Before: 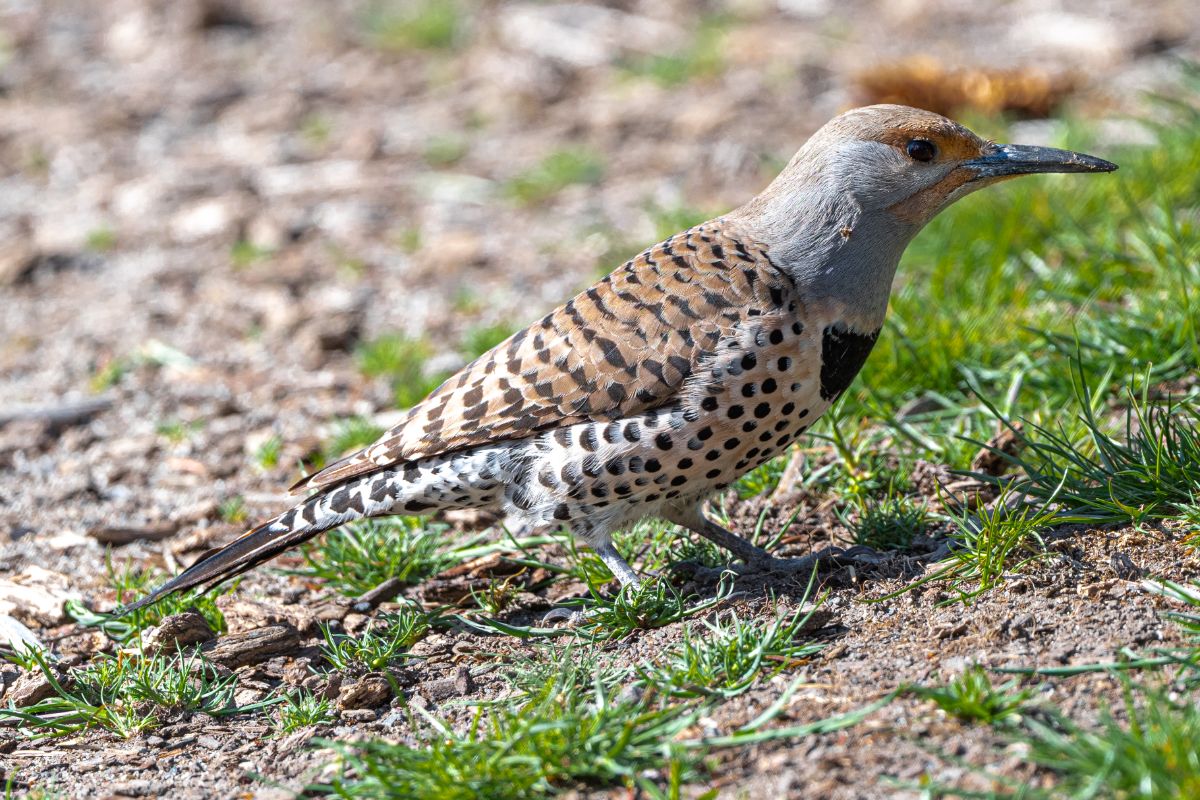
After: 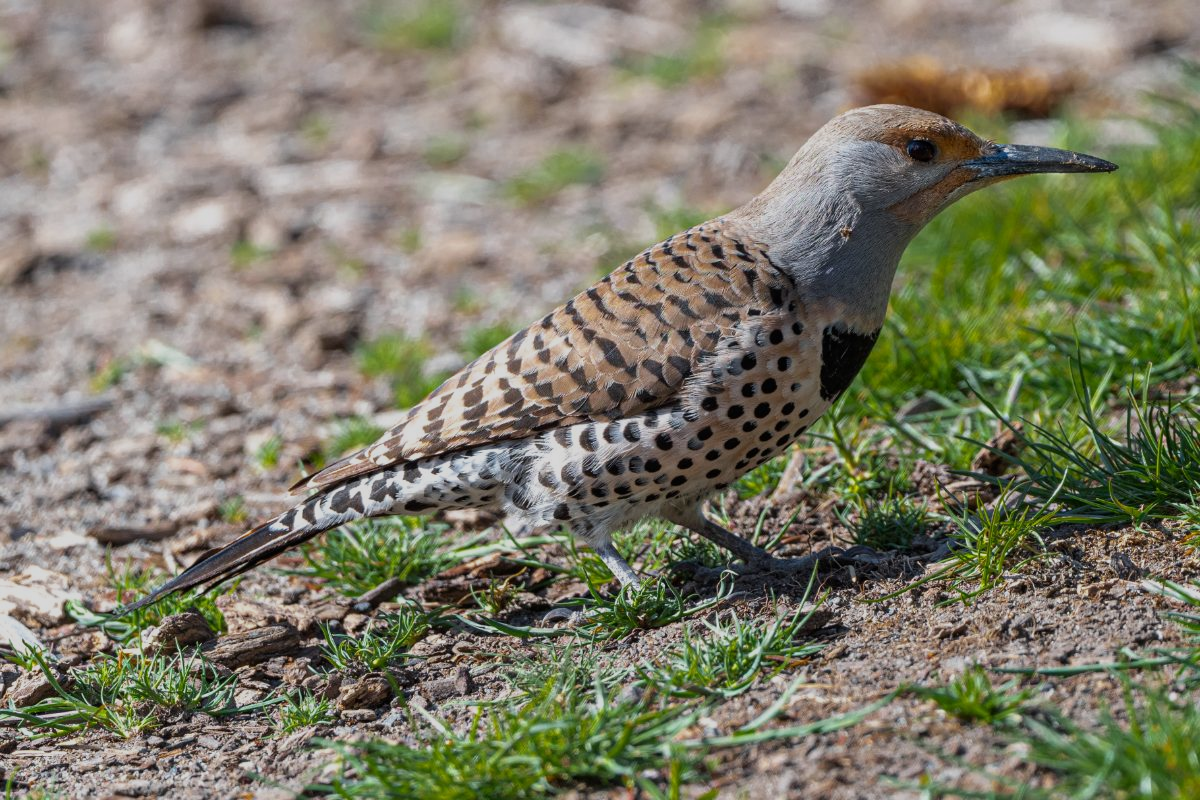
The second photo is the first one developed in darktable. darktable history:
exposure: exposure -0.561 EV, compensate highlight preservation false
